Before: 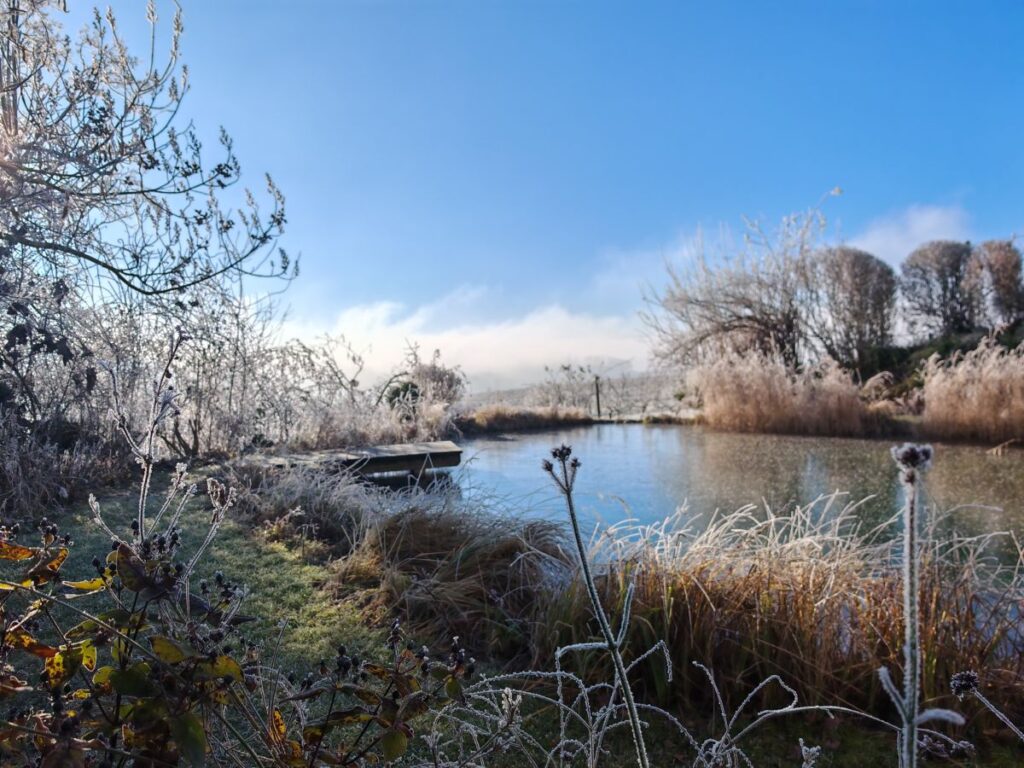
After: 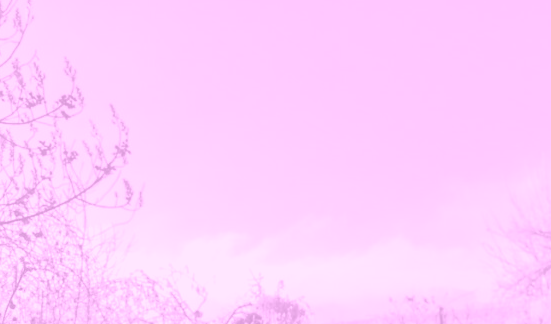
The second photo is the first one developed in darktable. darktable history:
white balance: red 0.983, blue 1.036
crop: left 15.306%, top 9.065%, right 30.789%, bottom 48.638%
exposure: exposure 0.207 EV, compensate highlight preservation false
color balance: lift [1.004, 1.002, 1.002, 0.998], gamma [1, 1.007, 1.002, 0.993], gain [1, 0.977, 1.013, 1.023], contrast -3.64%
contrast brightness saturation: saturation 0.1
shadows and highlights: low approximation 0.01, soften with gaussian
colorize: hue 331.2°, saturation 75%, source mix 30.28%, lightness 70.52%, version 1
